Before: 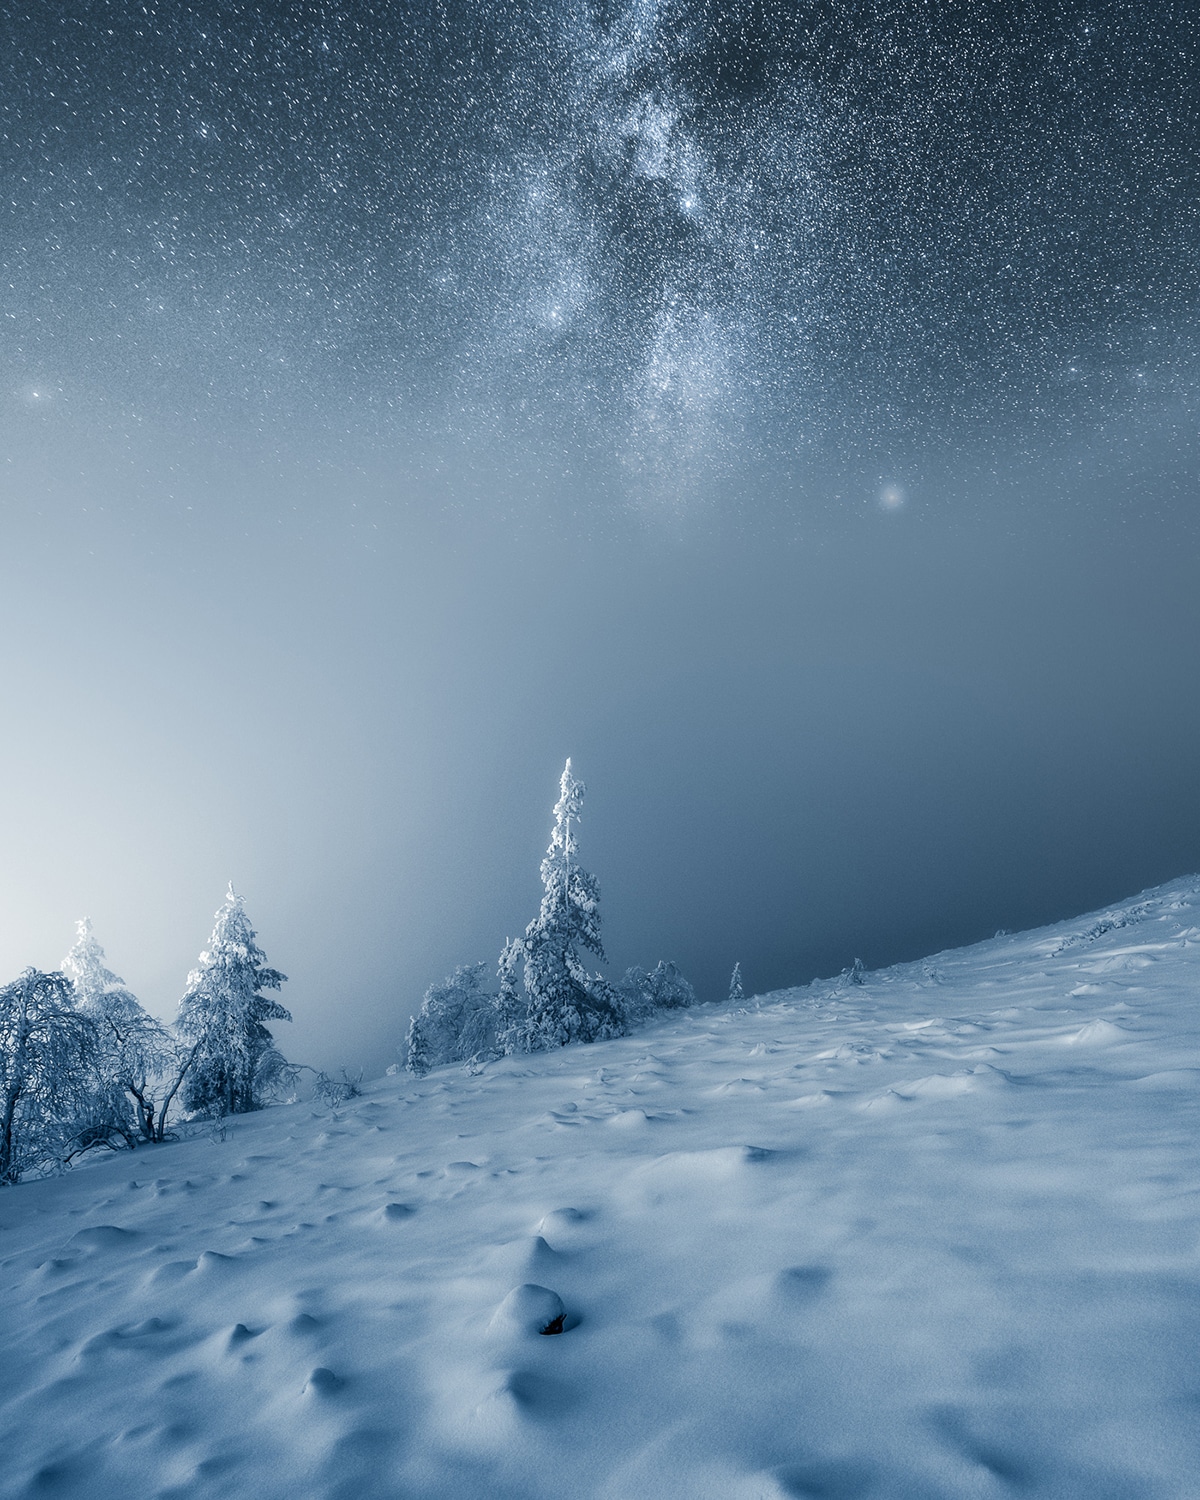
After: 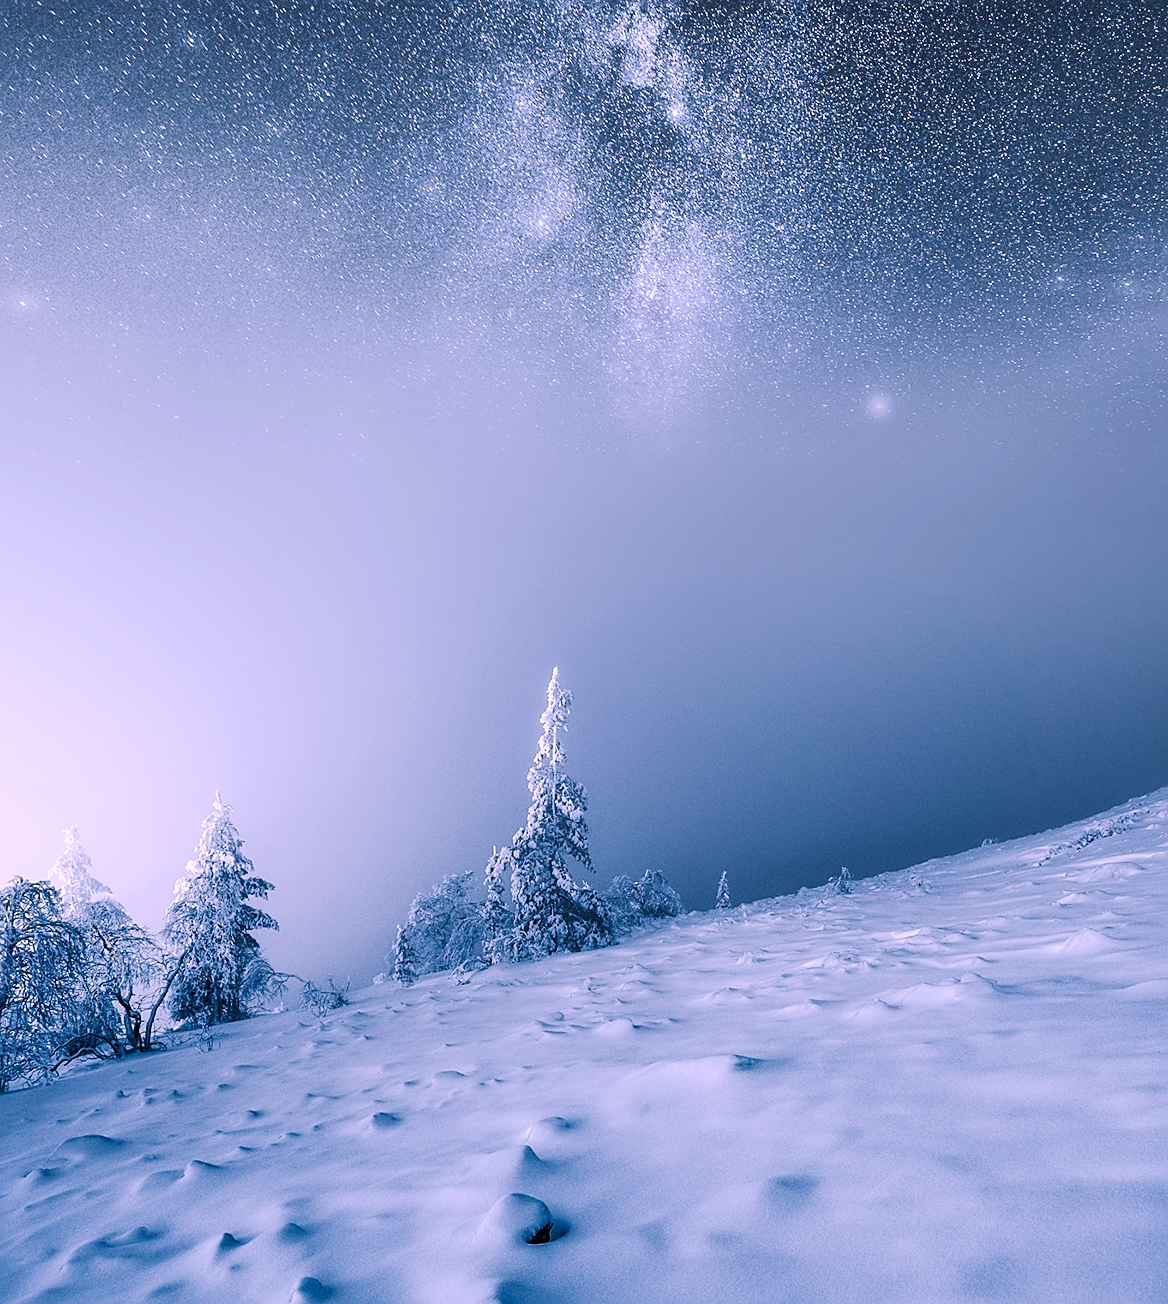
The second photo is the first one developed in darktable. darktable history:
tone curve: curves: ch0 [(0, 0) (0.239, 0.248) (0.508, 0.606) (0.828, 0.878) (1, 1)]; ch1 [(0, 0) (0.401, 0.42) (0.45, 0.464) (0.492, 0.498) (0.511, 0.507) (0.561, 0.549) (0.688, 0.726) (1, 1)]; ch2 [(0, 0) (0.411, 0.433) (0.5, 0.504) (0.545, 0.574) (1, 1)], preserve colors none
color correction: highlights a* 15.58, highlights b* -20.2
crop: left 1.162%, top 6.114%, right 1.487%, bottom 6.939%
sharpen: on, module defaults
